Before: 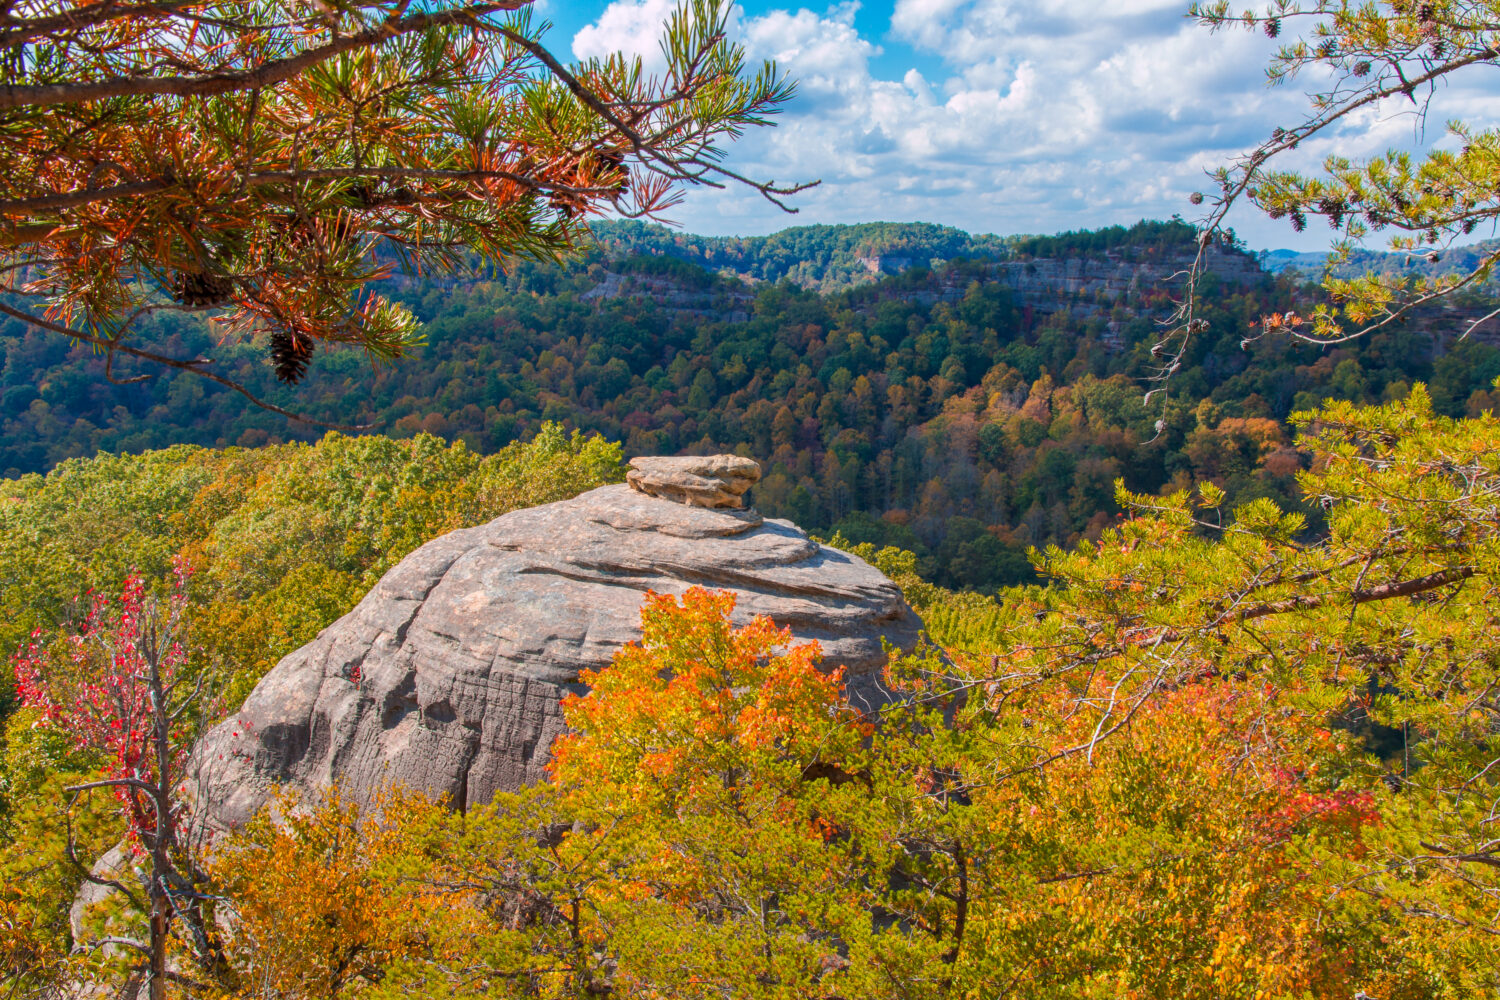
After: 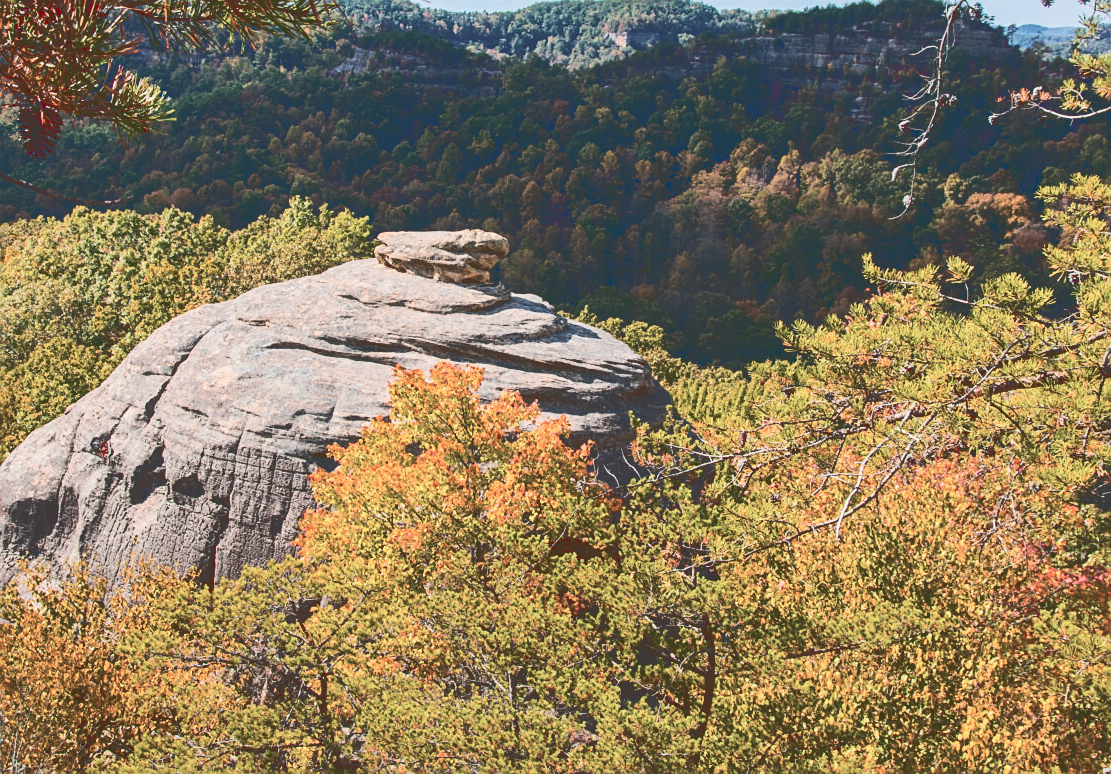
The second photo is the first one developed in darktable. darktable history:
crop: left 16.837%, top 22.585%, right 9.051%
sharpen: on, module defaults
contrast brightness saturation: contrast -0.049, saturation -0.401
tone curve: curves: ch0 [(0, 0) (0.003, 0.231) (0.011, 0.231) (0.025, 0.231) (0.044, 0.231) (0.069, 0.231) (0.1, 0.234) (0.136, 0.239) (0.177, 0.243) (0.224, 0.247) (0.277, 0.265) (0.335, 0.311) (0.399, 0.389) (0.468, 0.507) (0.543, 0.634) (0.623, 0.74) (0.709, 0.83) (0.801, 0.889) (0.898, 0.93) (1, 1)], color space Lab, linked channels, preserve colors none
